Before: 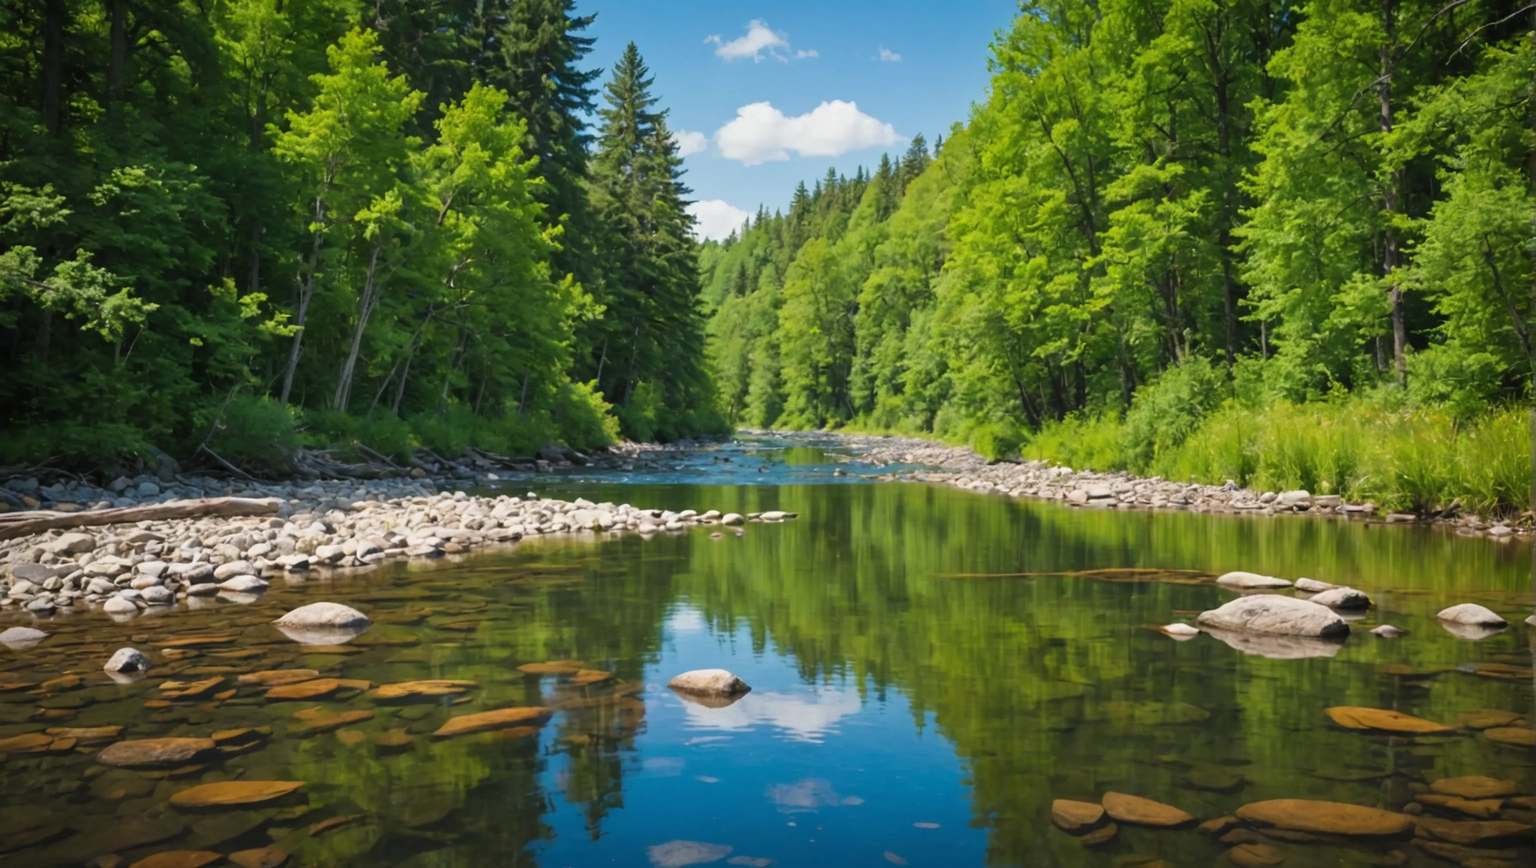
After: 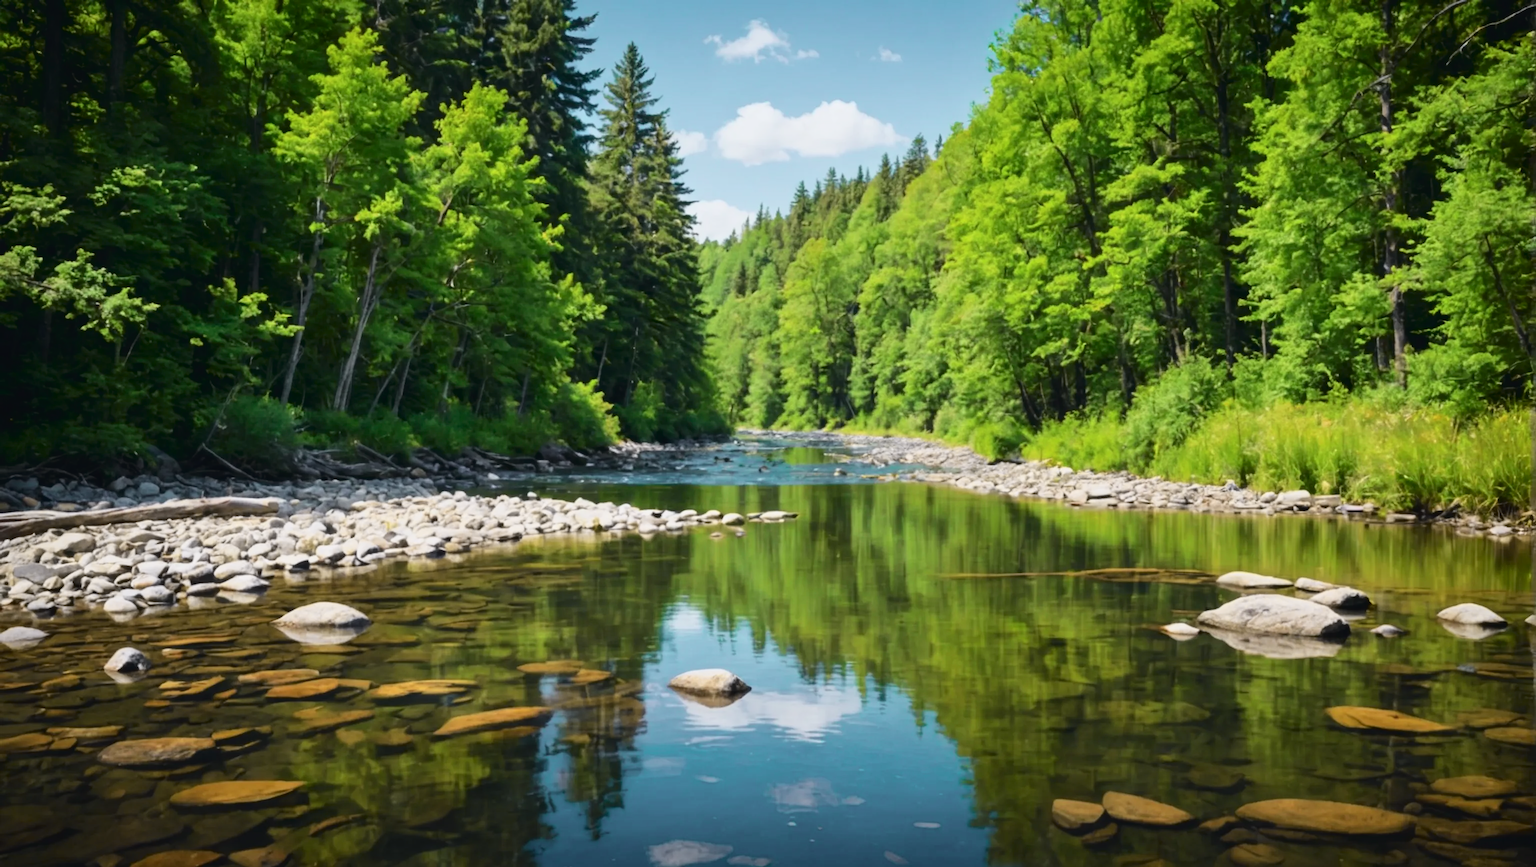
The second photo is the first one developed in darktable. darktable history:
tone curve: curves: ch0 [(0, 0.023) (0.104, 0.058) (0.21, 0.162) (0.469, 0.524) (0.579, 0.65) (0.725, 0.8) (0.858, 0.903) (1, 0.974)]; ch1 [(0, 0) (0.414, 0.395) (0.447, 0.447) (0.502, 0.501) (0.521, 0.512) (0.57, 0.563) (0.618, 0.61) (0.654, 0.642) (1, 1)]; ch2 [(0, 0) (0.356, 0.408) (0.437, 0.453) (0.492, 0.485) (0.524, 0.508) (0.566, 0.567) (0.595, 0.604) (1, 1)], color space Lab, independent channels, preserve colors none
